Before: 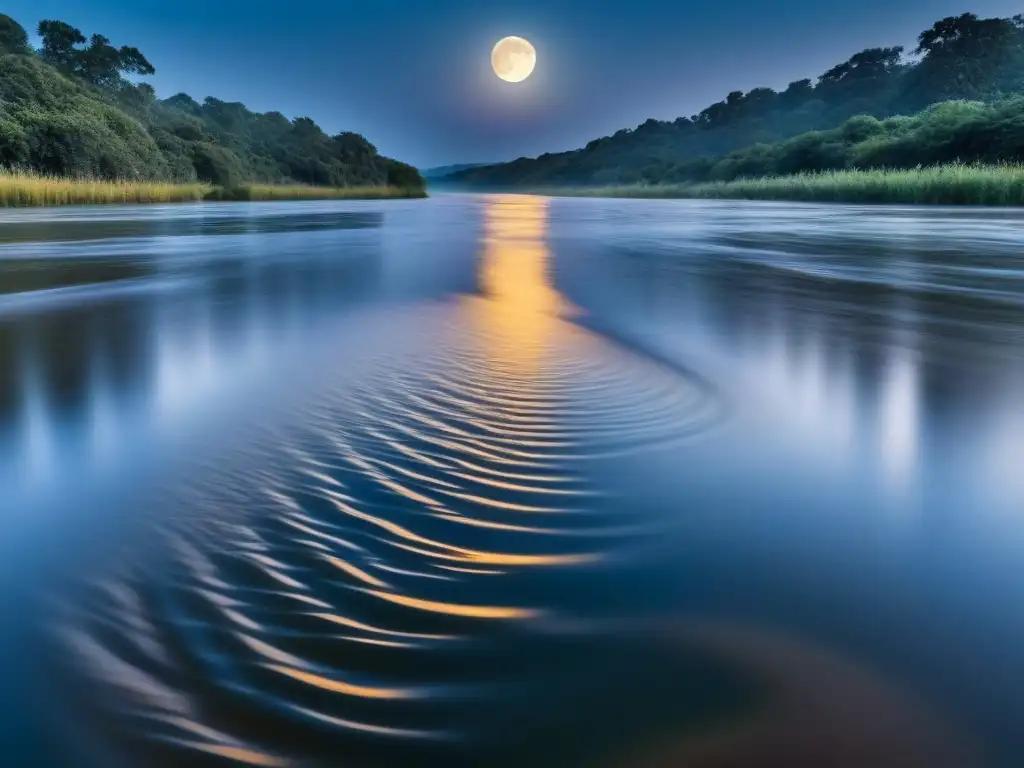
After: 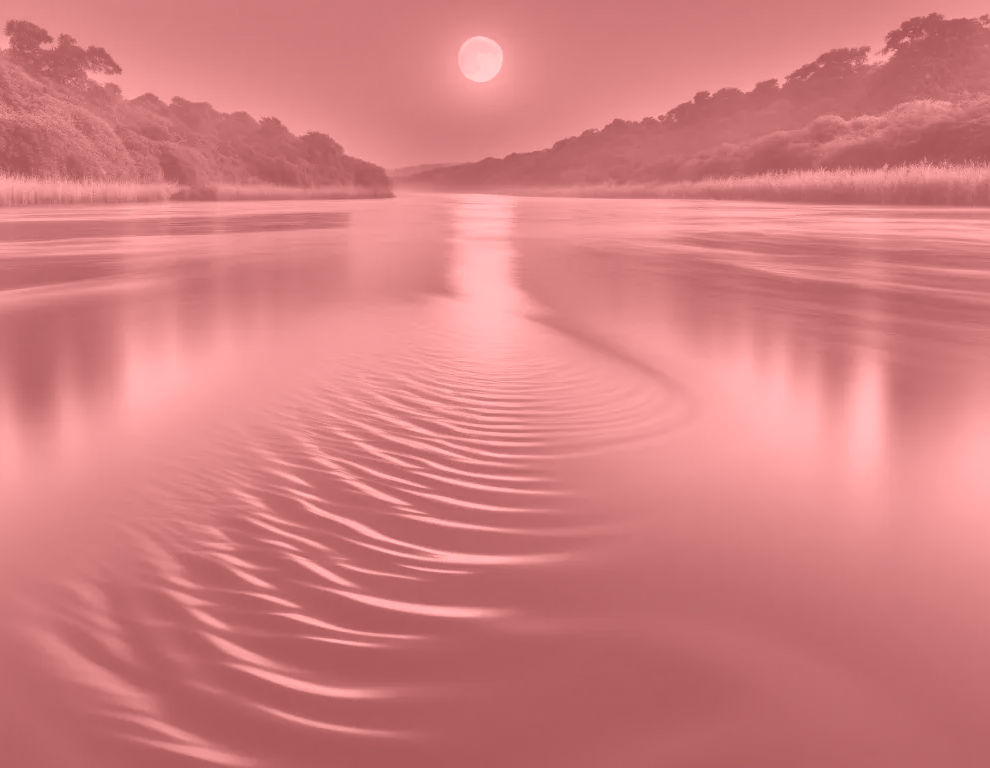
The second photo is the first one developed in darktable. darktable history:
exposure: black level correction -0.008, exposure 0.067 EV, compensate highlight preservation false
colorize: saturation 51%, source mix 50.67%, lightness 50.67%
crop and rotate: left 3.238%
